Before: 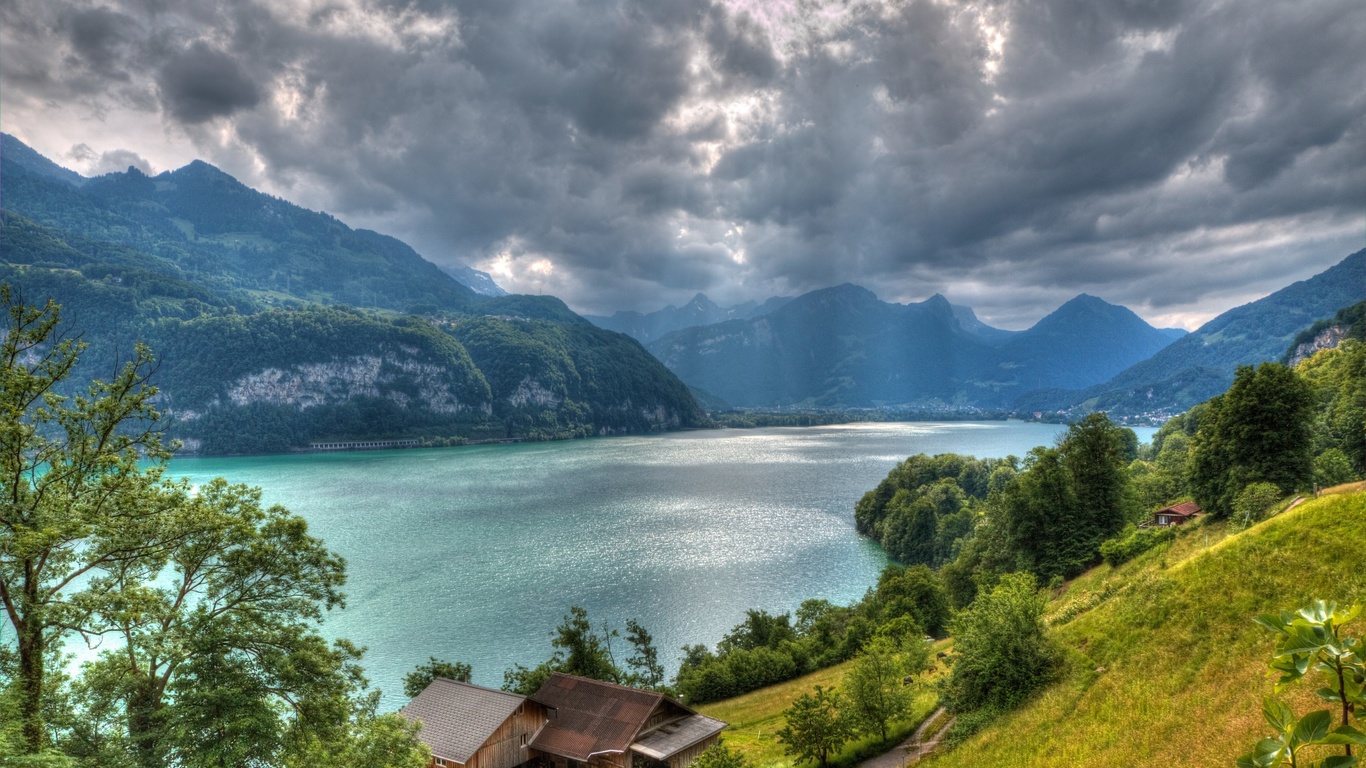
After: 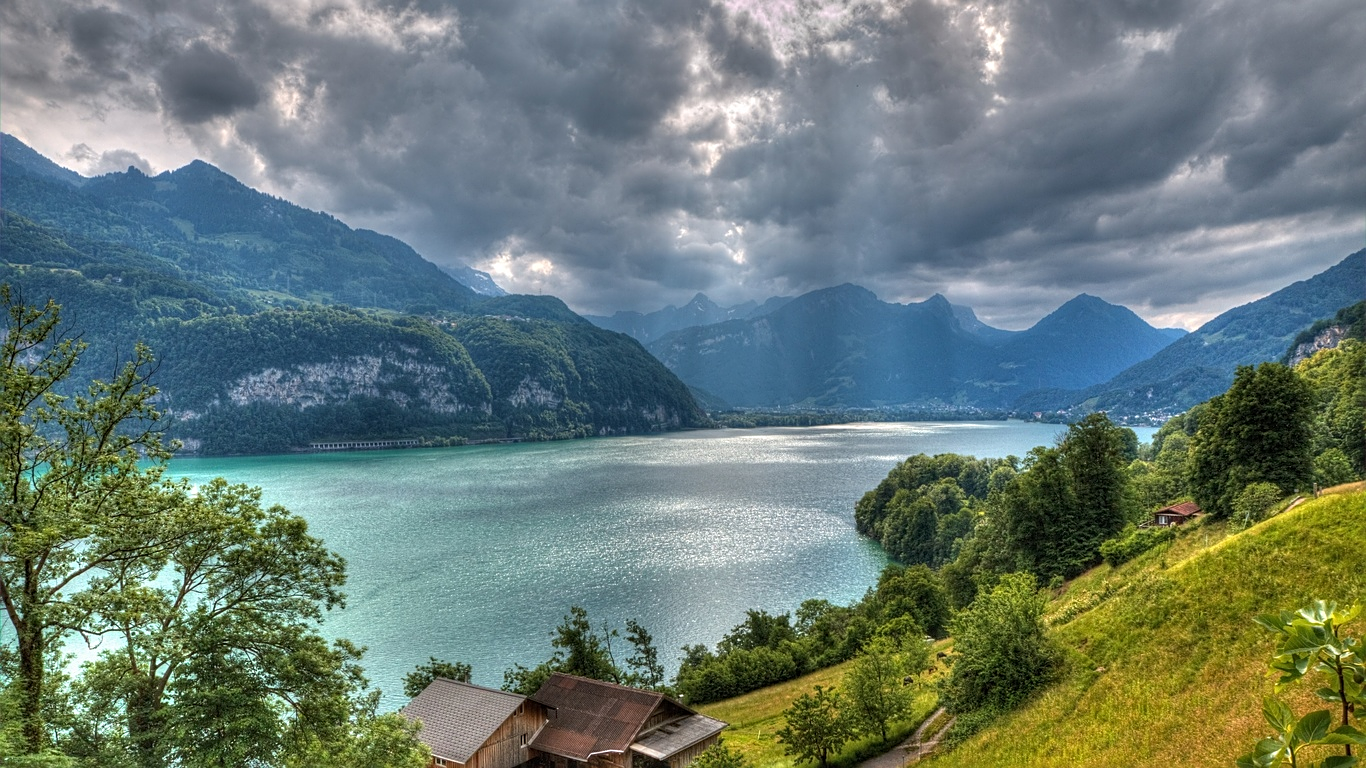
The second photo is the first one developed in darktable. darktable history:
sharpen: on, module defaults
shadows and highlights: shadows 52.38, soften with gaussian
